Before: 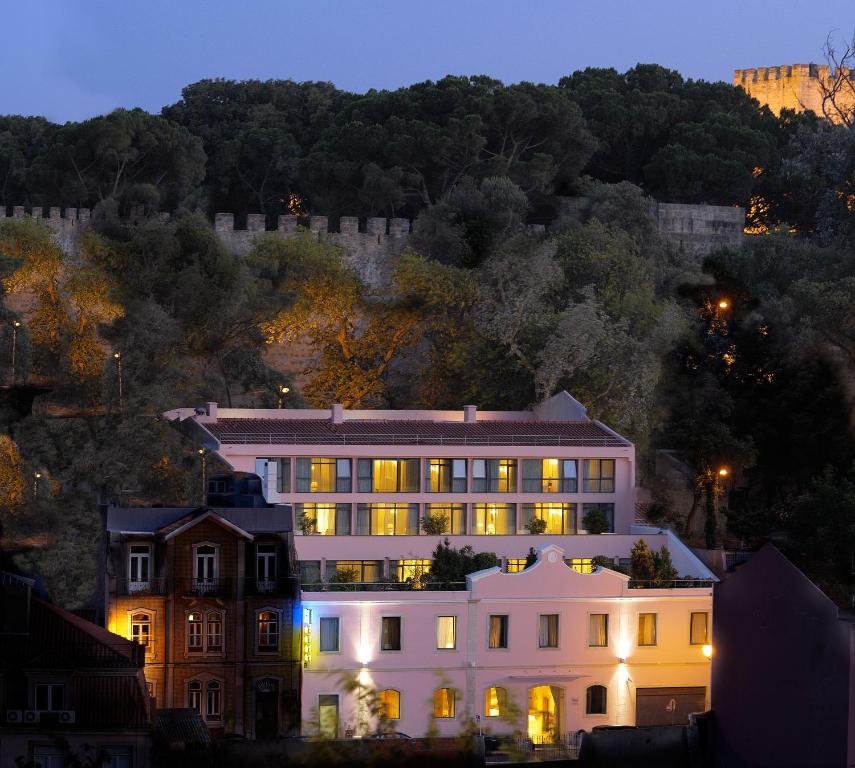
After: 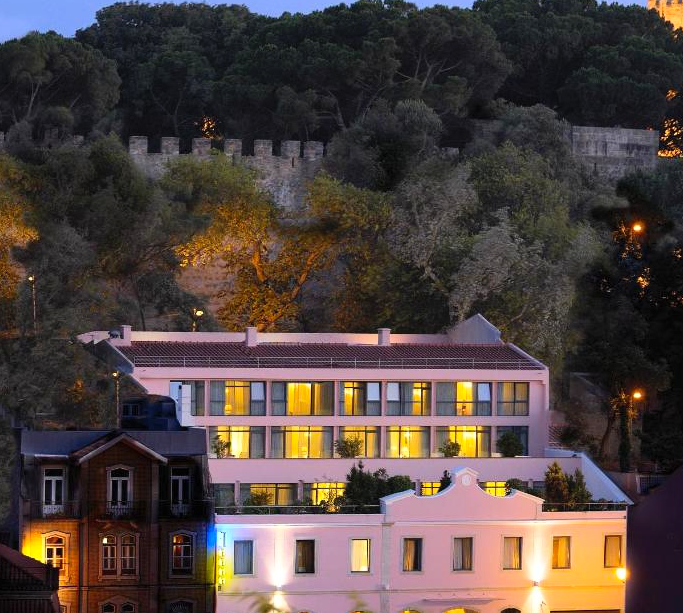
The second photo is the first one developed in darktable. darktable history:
crop and rotate: left 10.071%, top 10.071%, right 10.02%, bottom 10.02%
contrast brightness saturation: contrast 0.2, brightness 0.16, saturation 0.22
